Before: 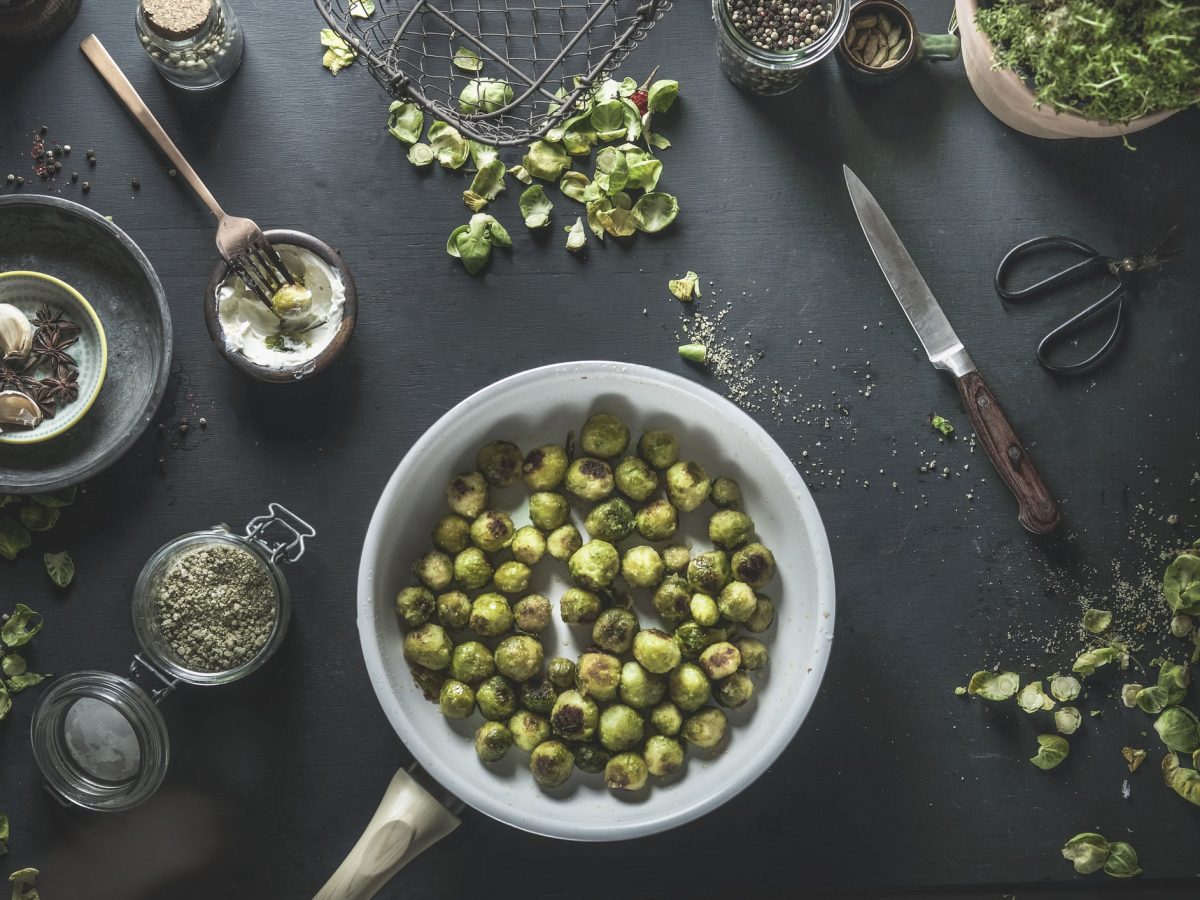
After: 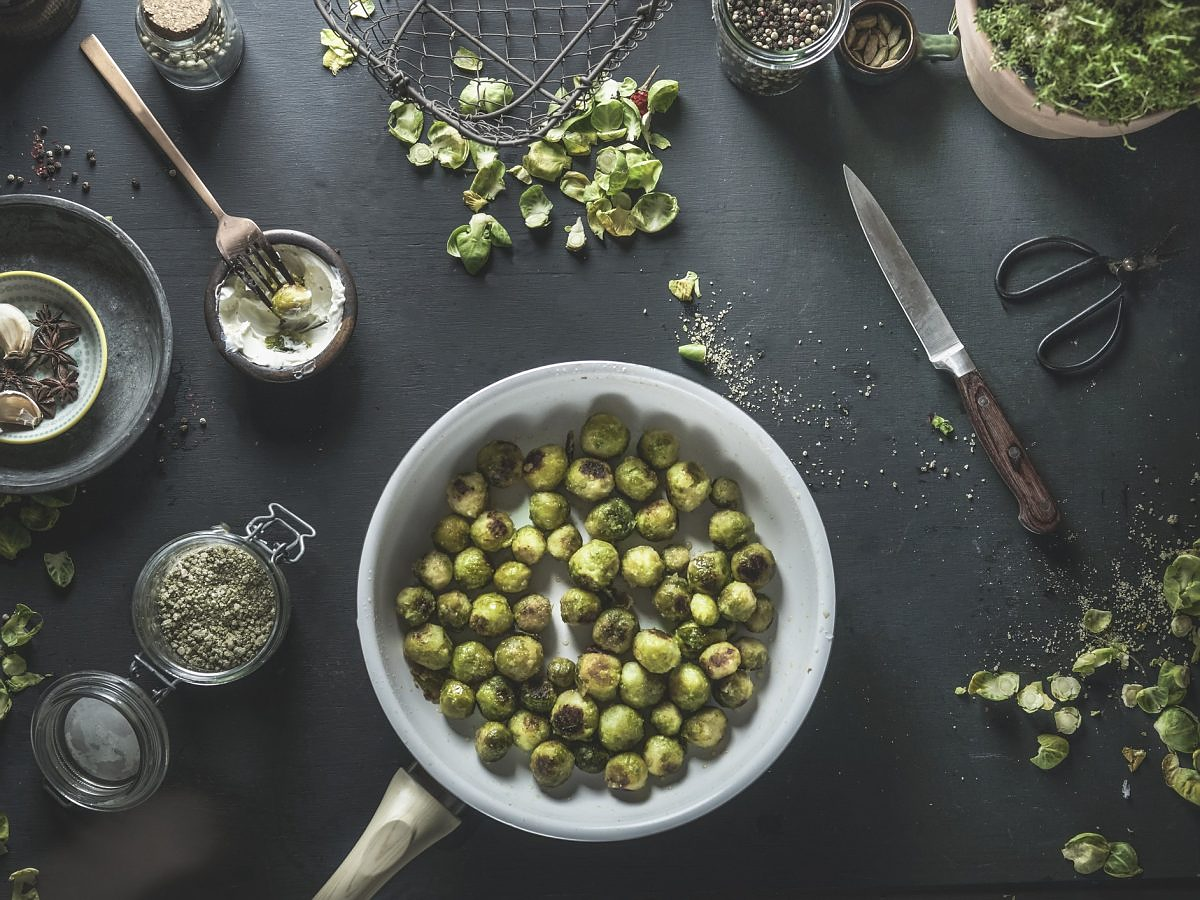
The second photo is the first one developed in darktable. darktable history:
sharpen: radius 1
